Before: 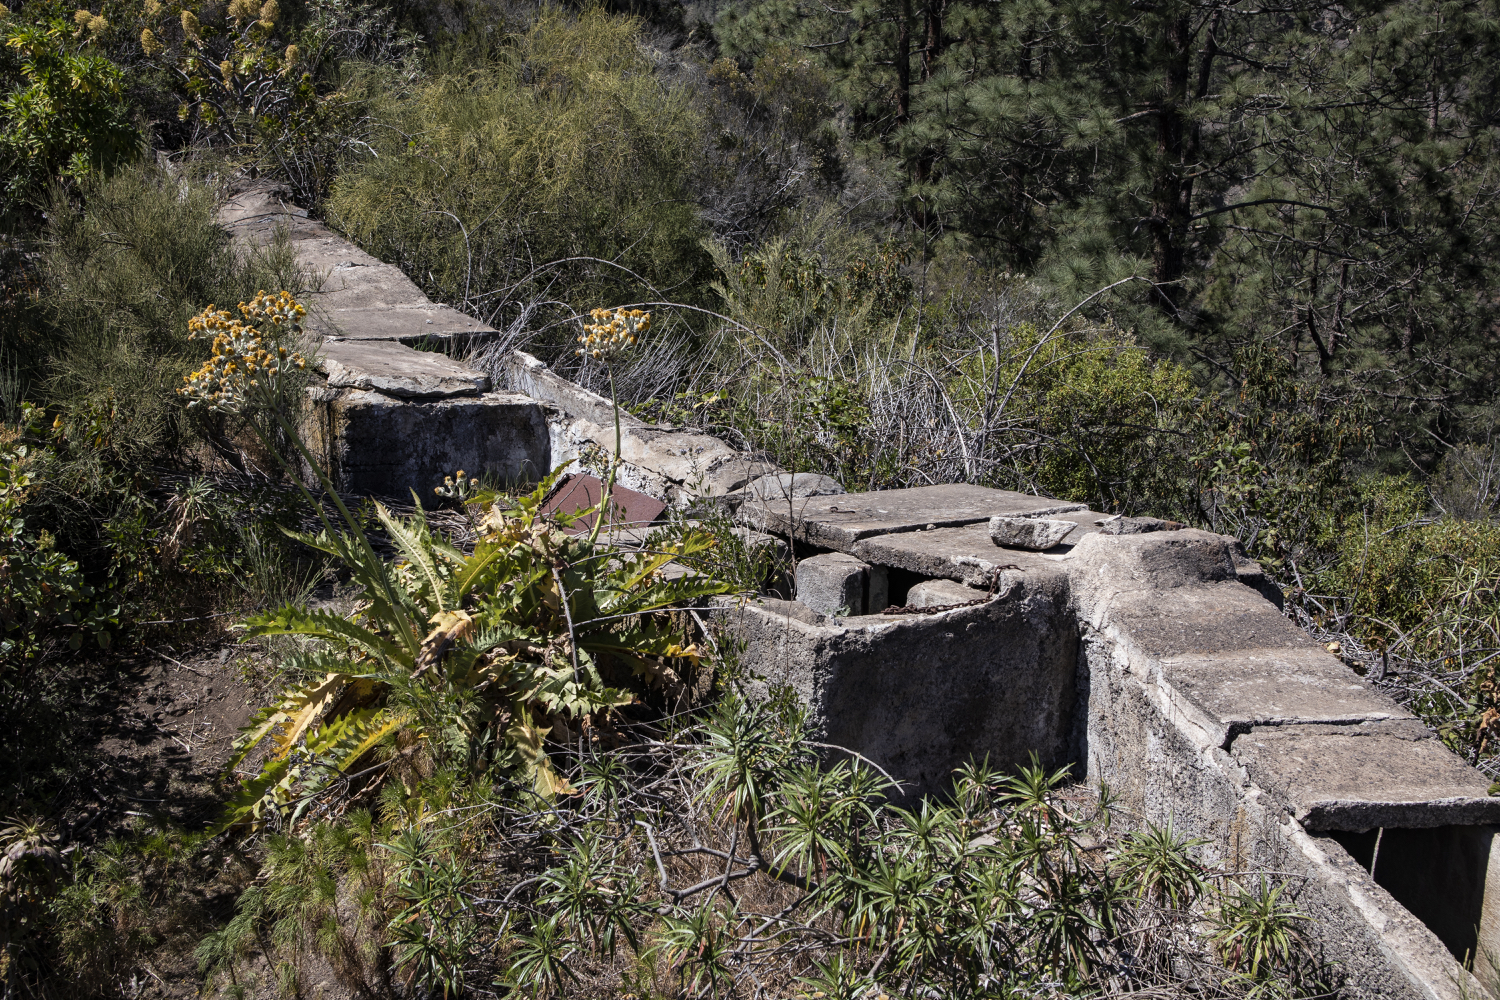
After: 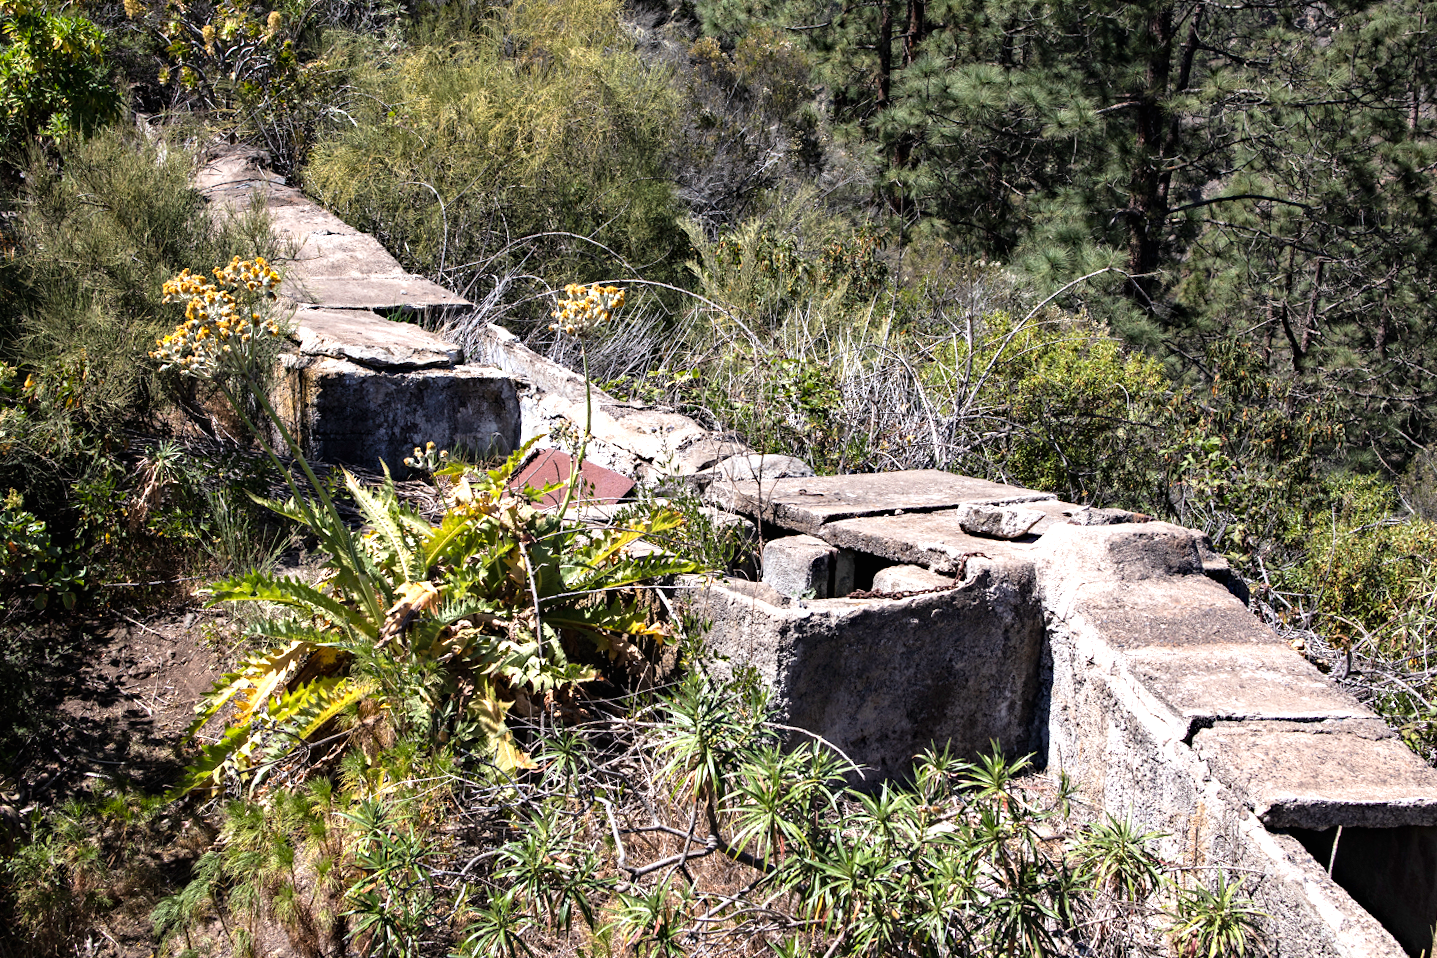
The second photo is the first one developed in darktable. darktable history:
haze removal: adaptive false
crop and rotate: angle -1.69°
exposure: black level correction 0, exposure 1 EV, compensate exposure bias true, compensate highlight preservation false
tone curve: curves: ch0 [(0, 0) (0.003, 0.003) (0.011, 0.012) (0.025, 0.026) (0.044, 0.046) (0.069, 0.072) (0.1, 0.104) (0.136, 0.141) (0.177, 0.184) (0.224, 0.233) (0.277, 0.288) (0.335, 0.348) (0.399, 0.414) (0.468, 0.486) (0.543, 0.564) (0.623, 0.647) (0.709, 0.736) (0.801, 0.831) (0.898, 0.921) (1, 1)], preserve colors none
